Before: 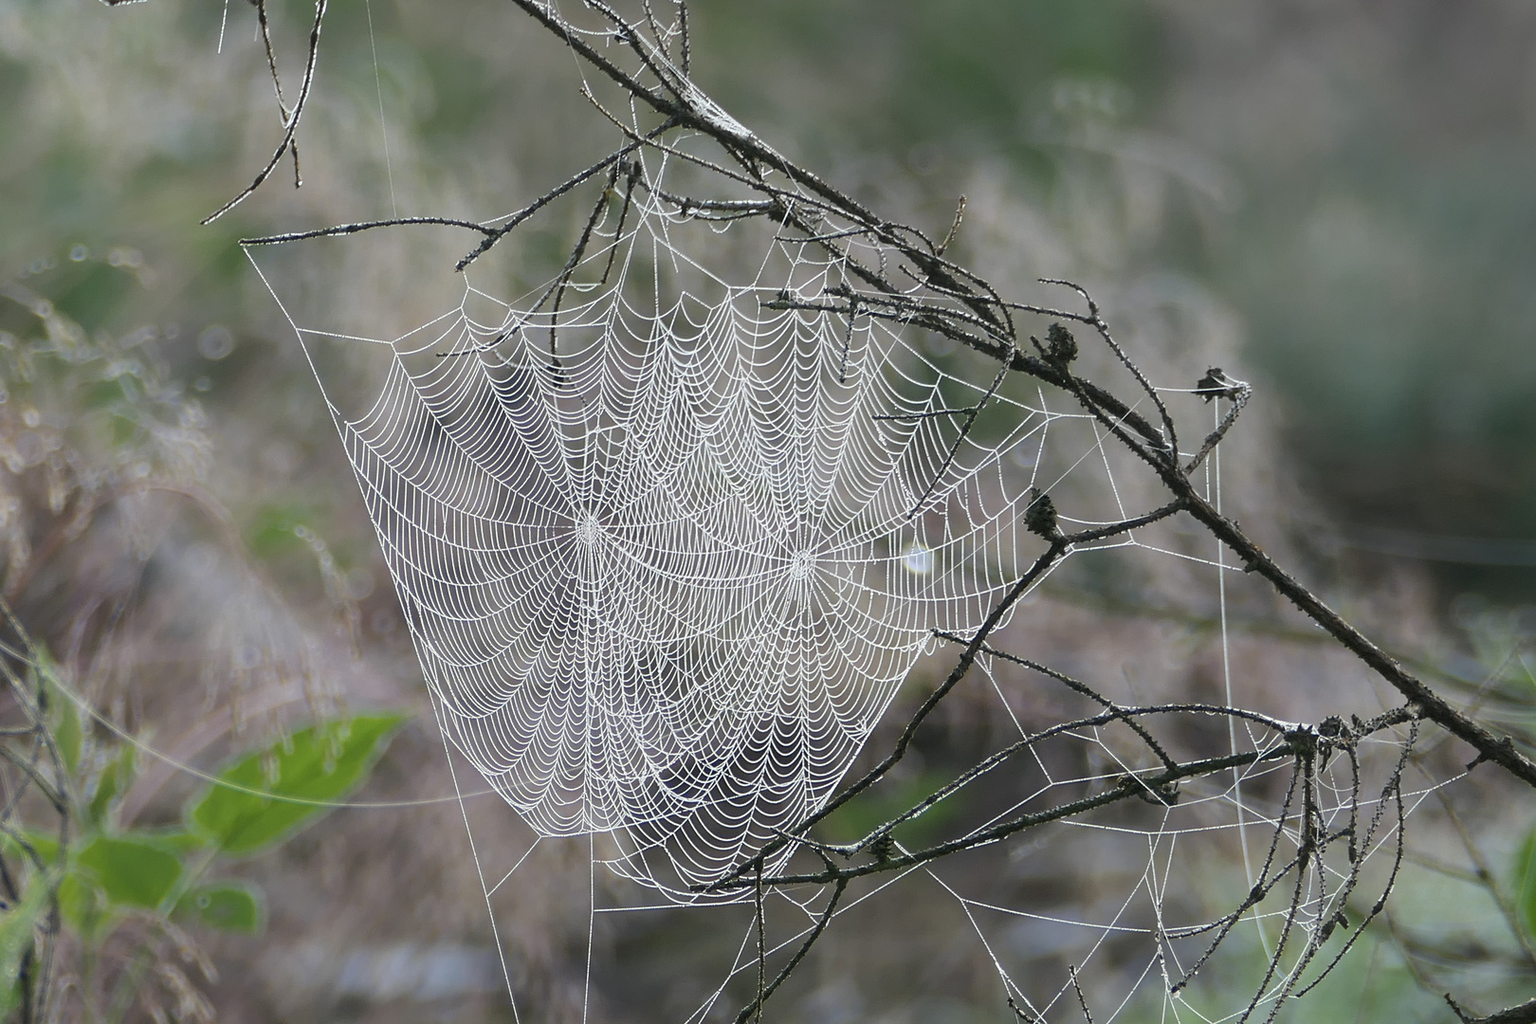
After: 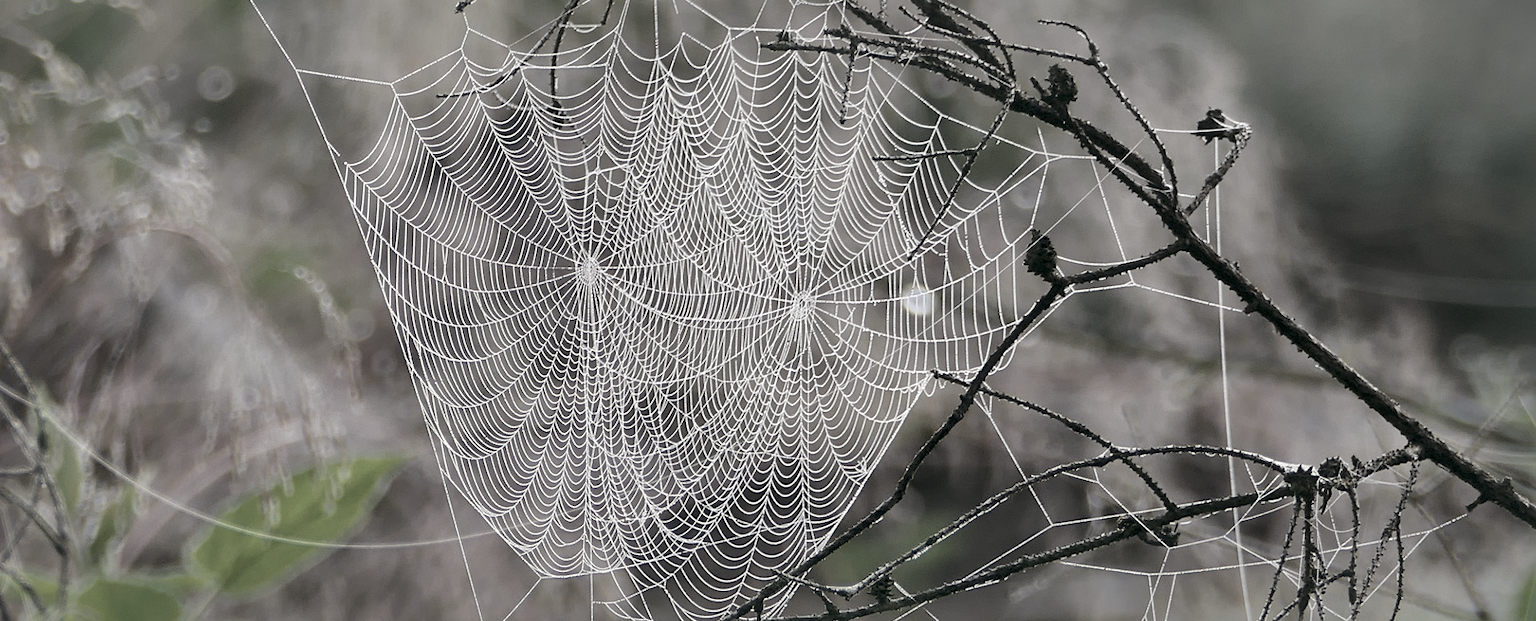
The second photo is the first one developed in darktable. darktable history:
local contrast: mode bilateral grid, contrast 25, coarseness 60, detail 151%, midtone range 0.2
crop and rotate: top 25.357%, bottom 13.942%
exposure: compensate highlight preservation false
shadows and highlights: shadows 40, highlights -60
contrast brightness saturation: saturation 0.5
color correction: saturation 0.3
color balance: lift [1, 0.998, 1.001, 1.002], gamma [1, 1.02, 1, 0.98], gain [1, 1.02, 1.003, 0.98]
